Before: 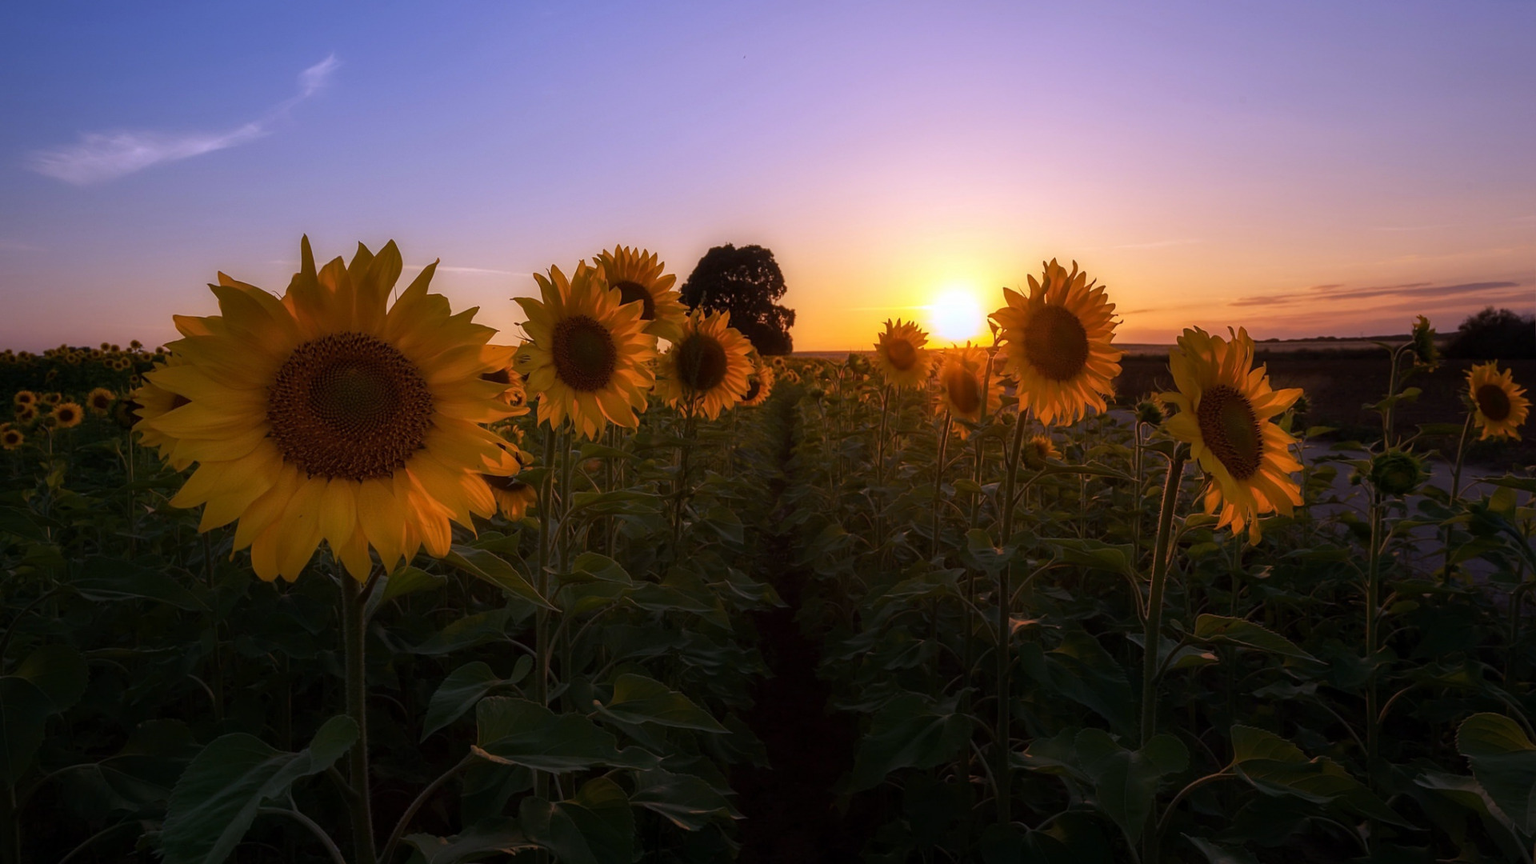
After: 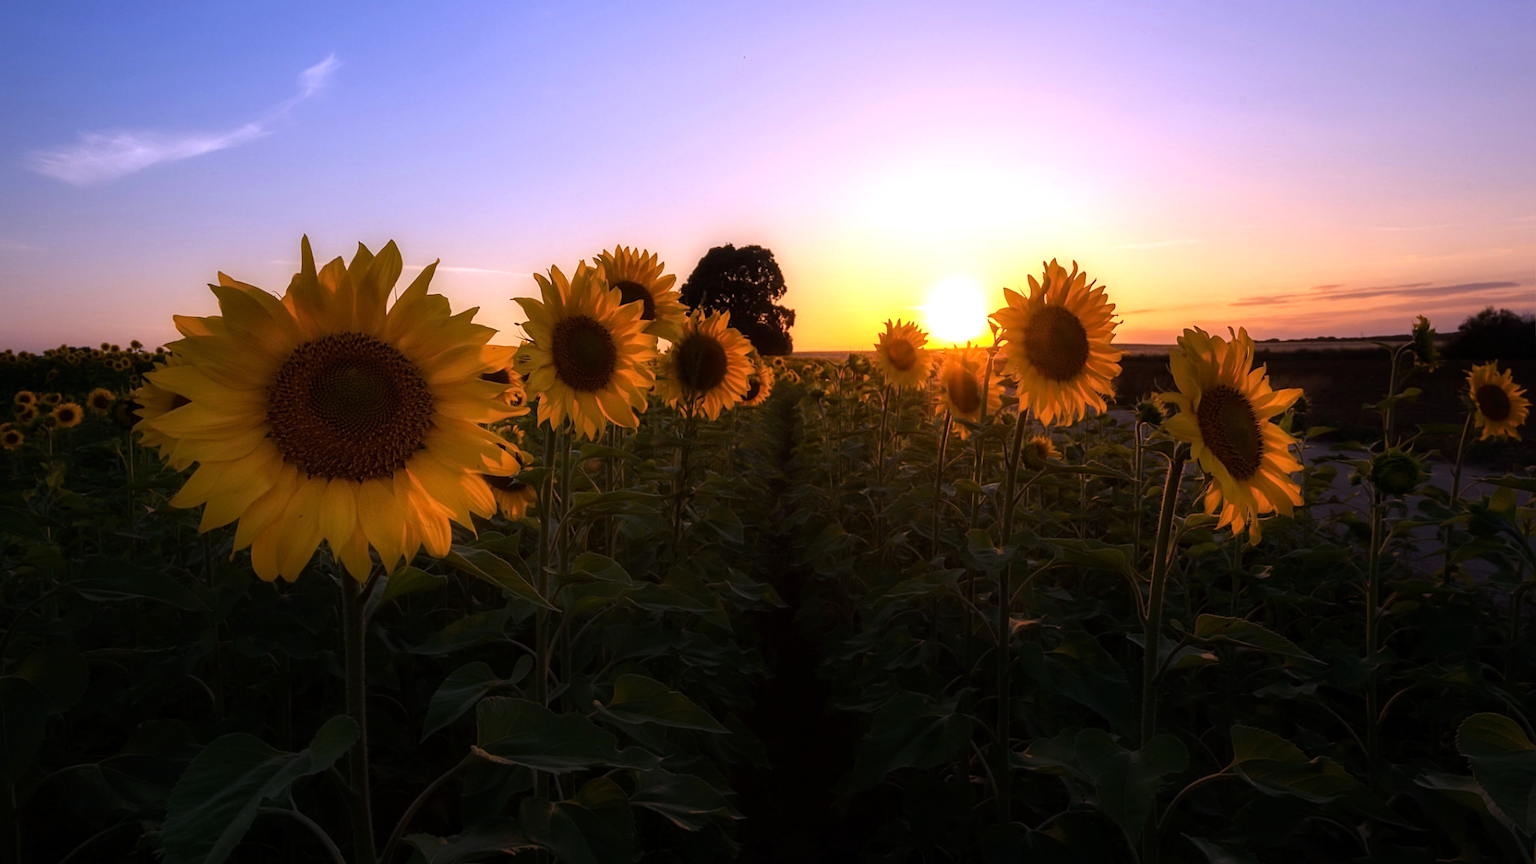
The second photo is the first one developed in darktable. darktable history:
tone equalizer: -8 EV -0.752 EV, -7 EV -0.688 EV, -6 EV -0.584 EV, -5 EV -0.409 EV, -3 EV 0.393 EV, -2 EV 0.6 EV, -1 EV 0.685 EV, +0 EV 0.74 EV, mask exposure compensation -0.512 EV
